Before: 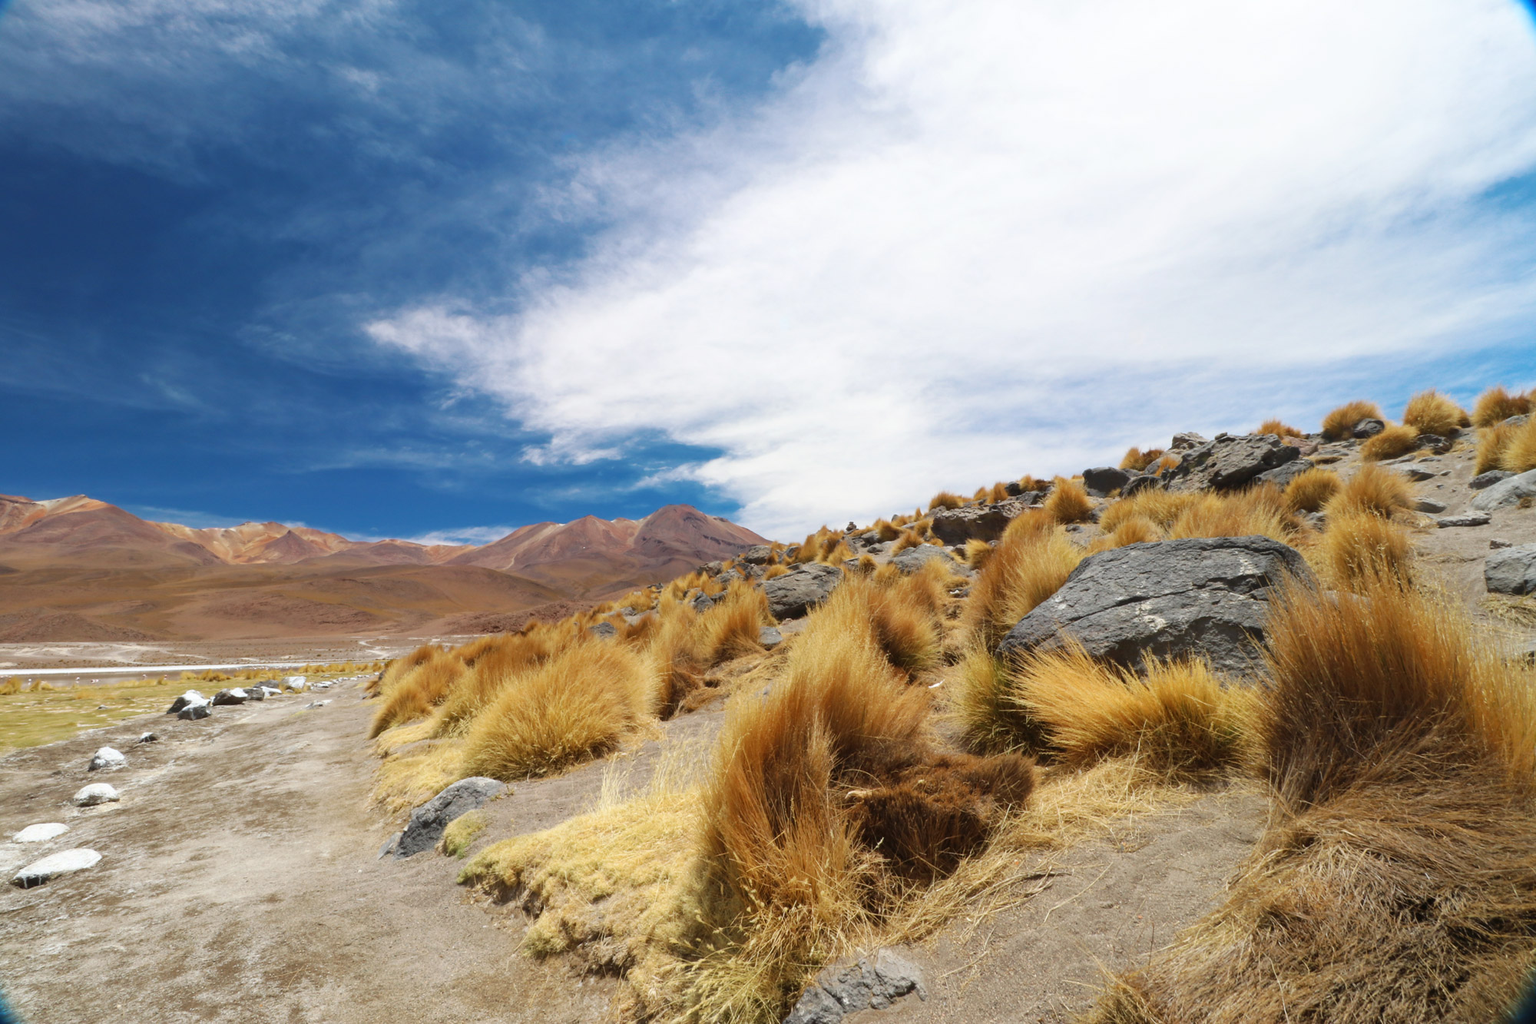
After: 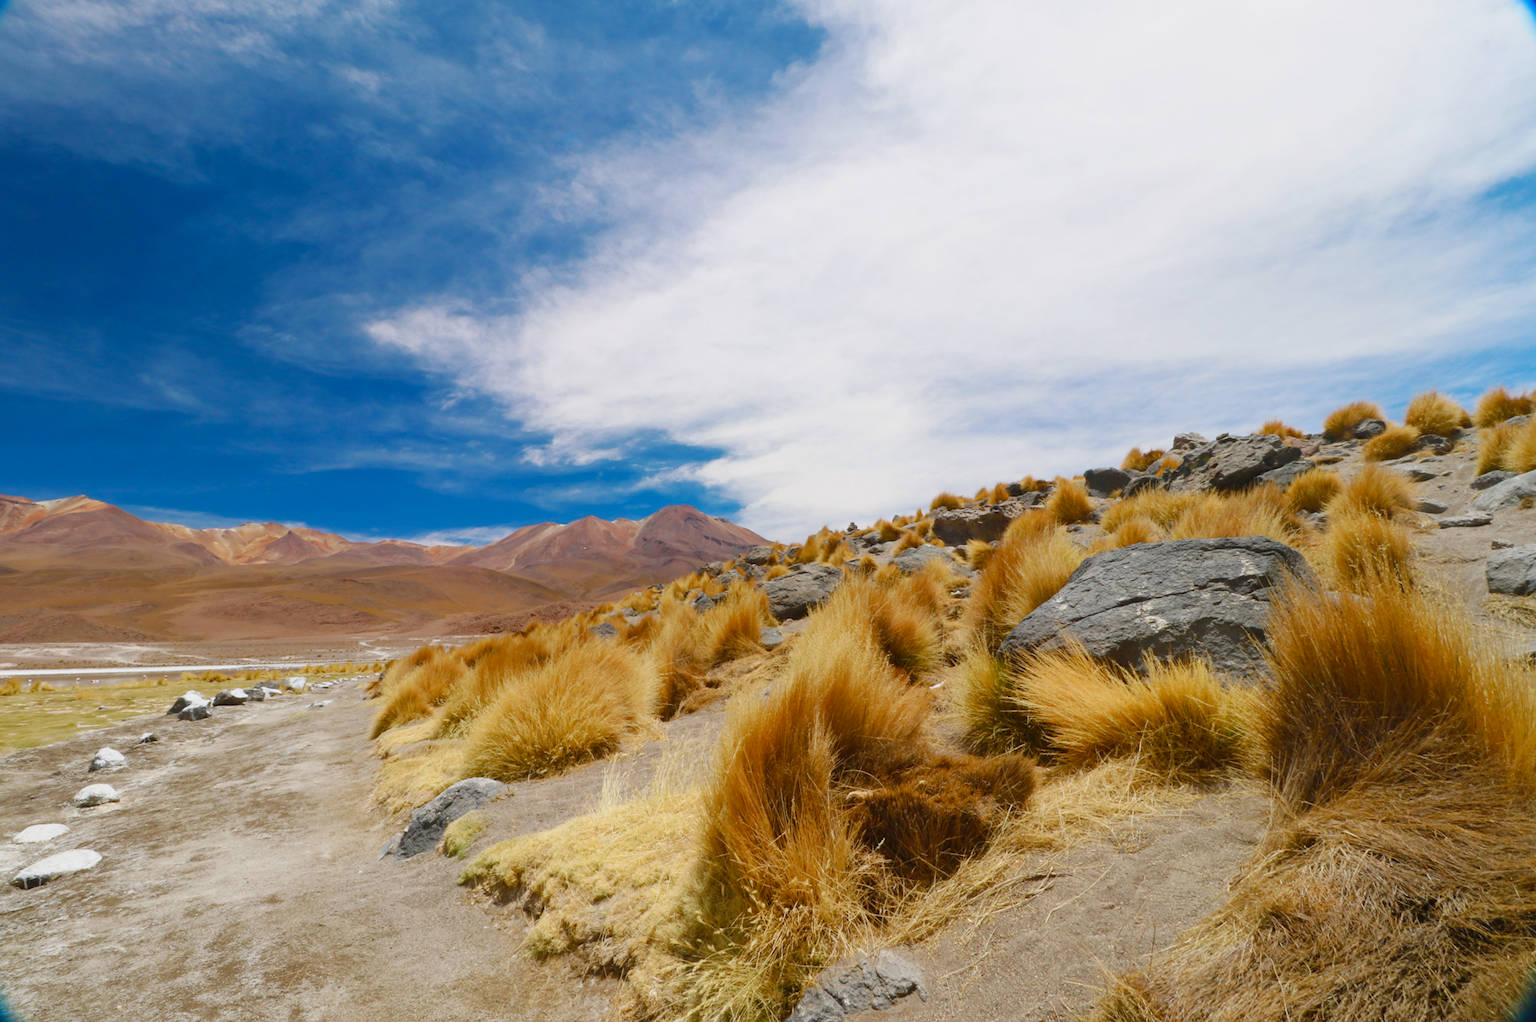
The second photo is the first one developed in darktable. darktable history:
crop: top 0.05%, bottom 0.098%
color balance rgb: shadows lift › chroma 1%, shadows lift › hue 113°, highlights gain › chroma 0.2%, highlights gain › hue 333°, perceptual saturation grading › global saturation 20%, perceptual saturation grading › highlights -25%, perceptual saturation grading › shadows 25%, contrast -10%
